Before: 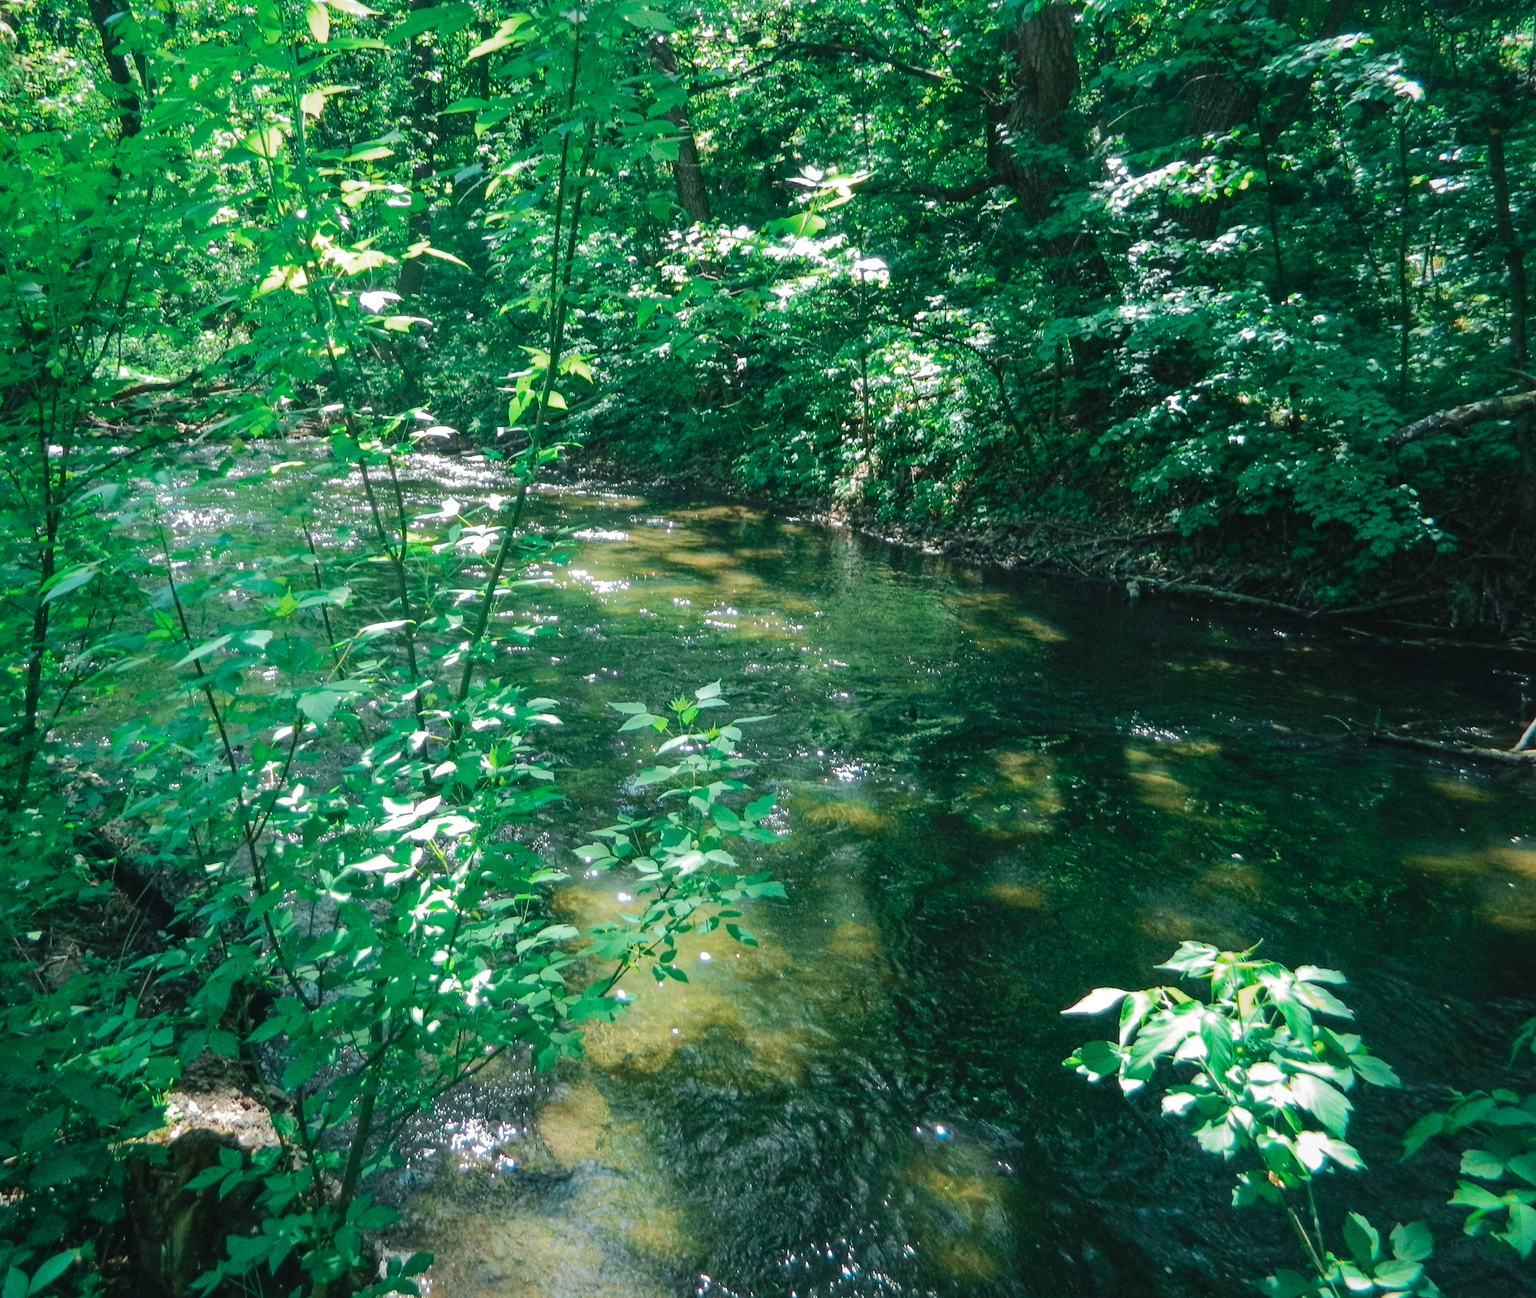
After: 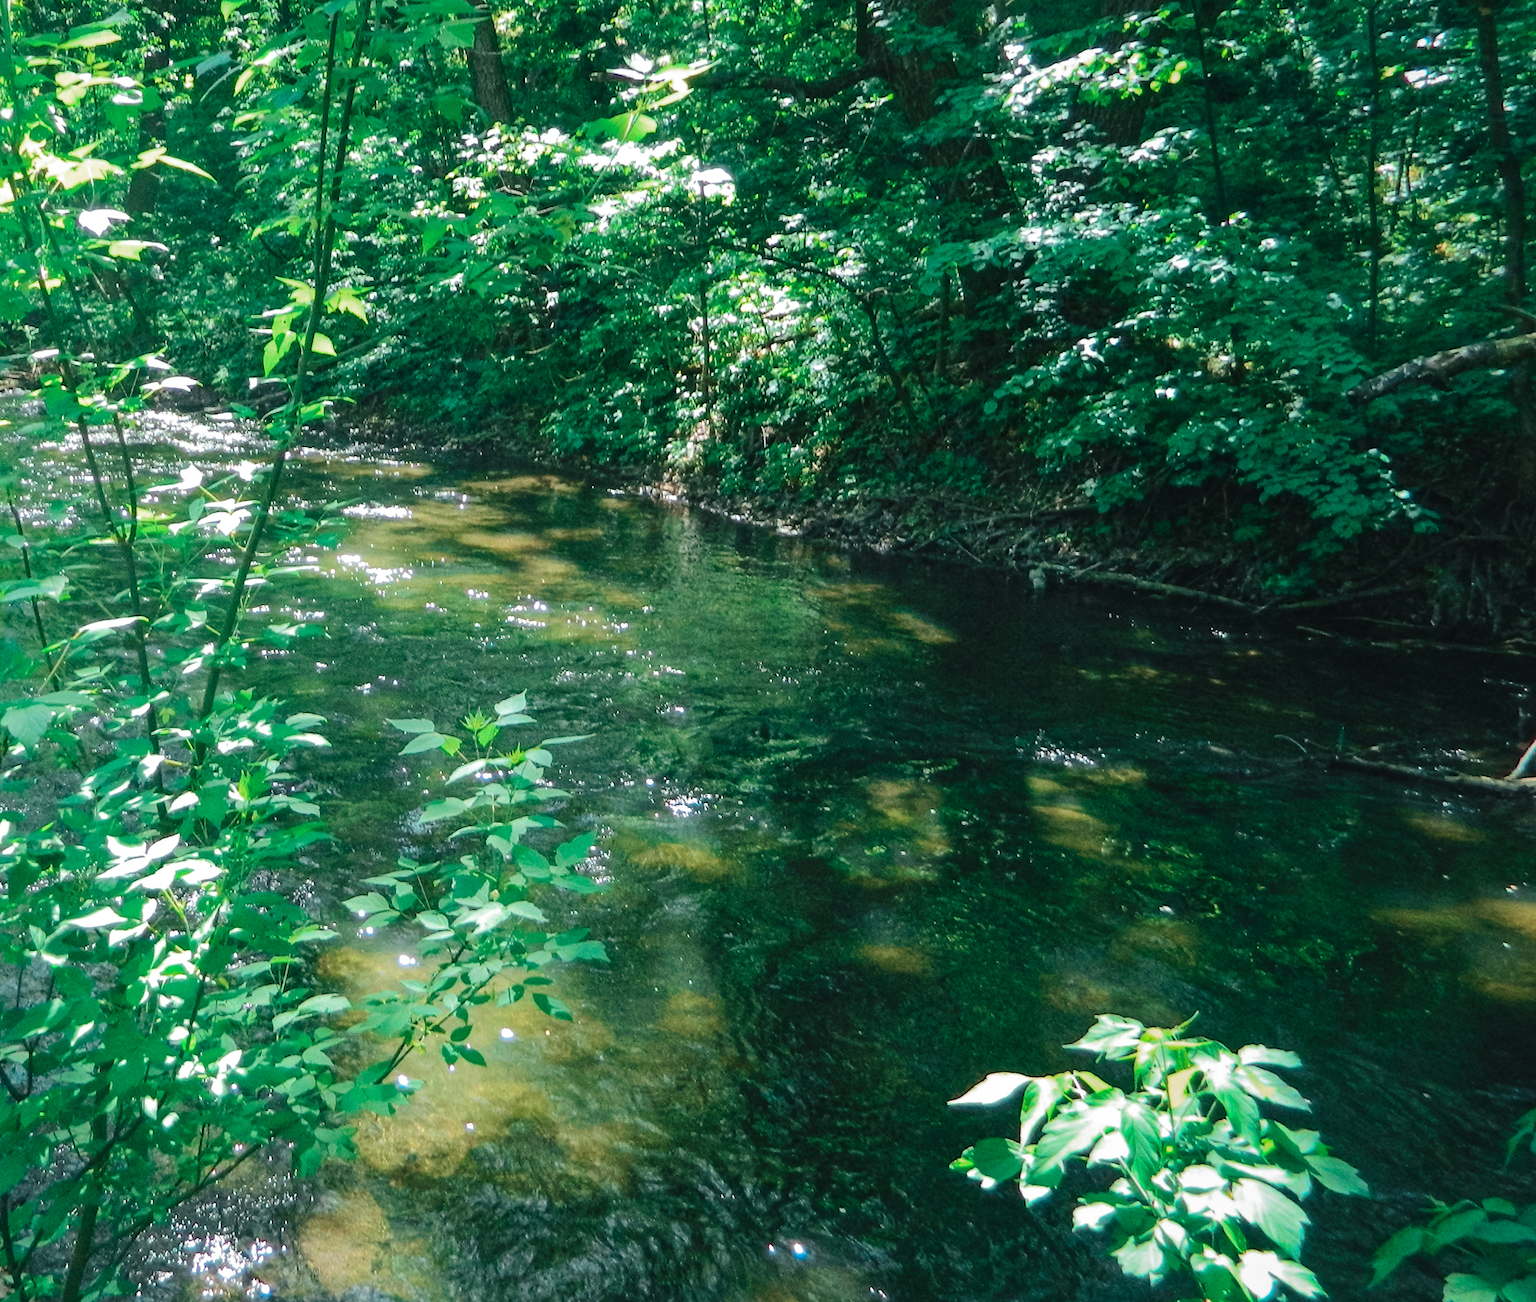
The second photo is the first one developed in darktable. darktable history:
crop: left 19.303%, top 9.446%, right 0.001%, bottom 9.569%
